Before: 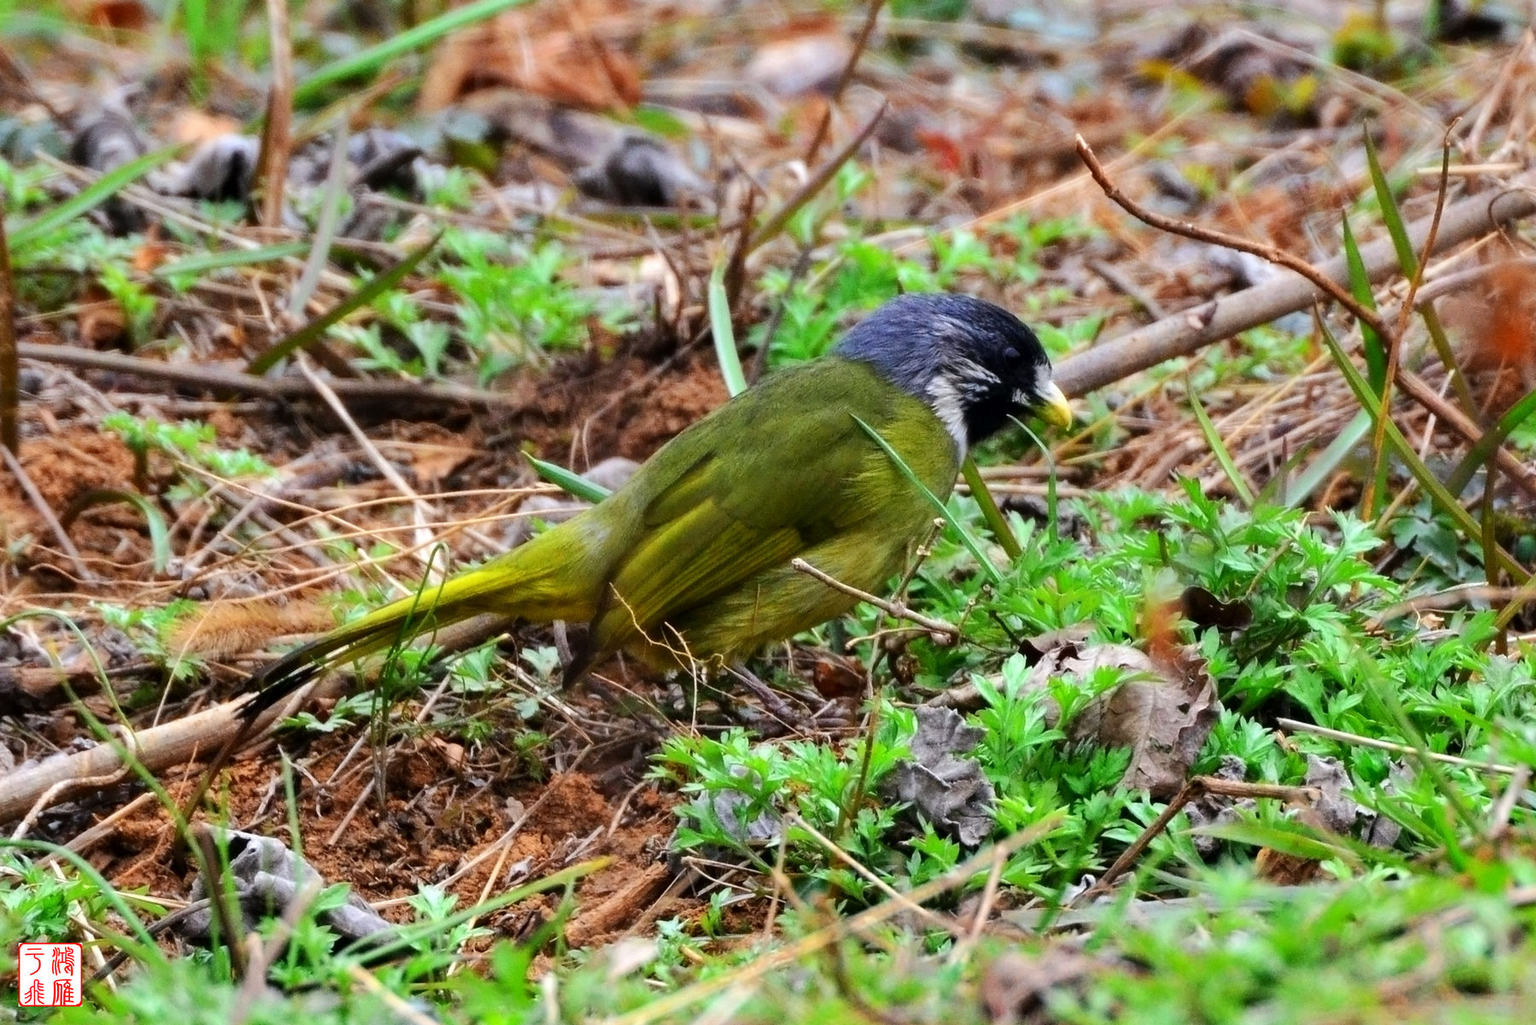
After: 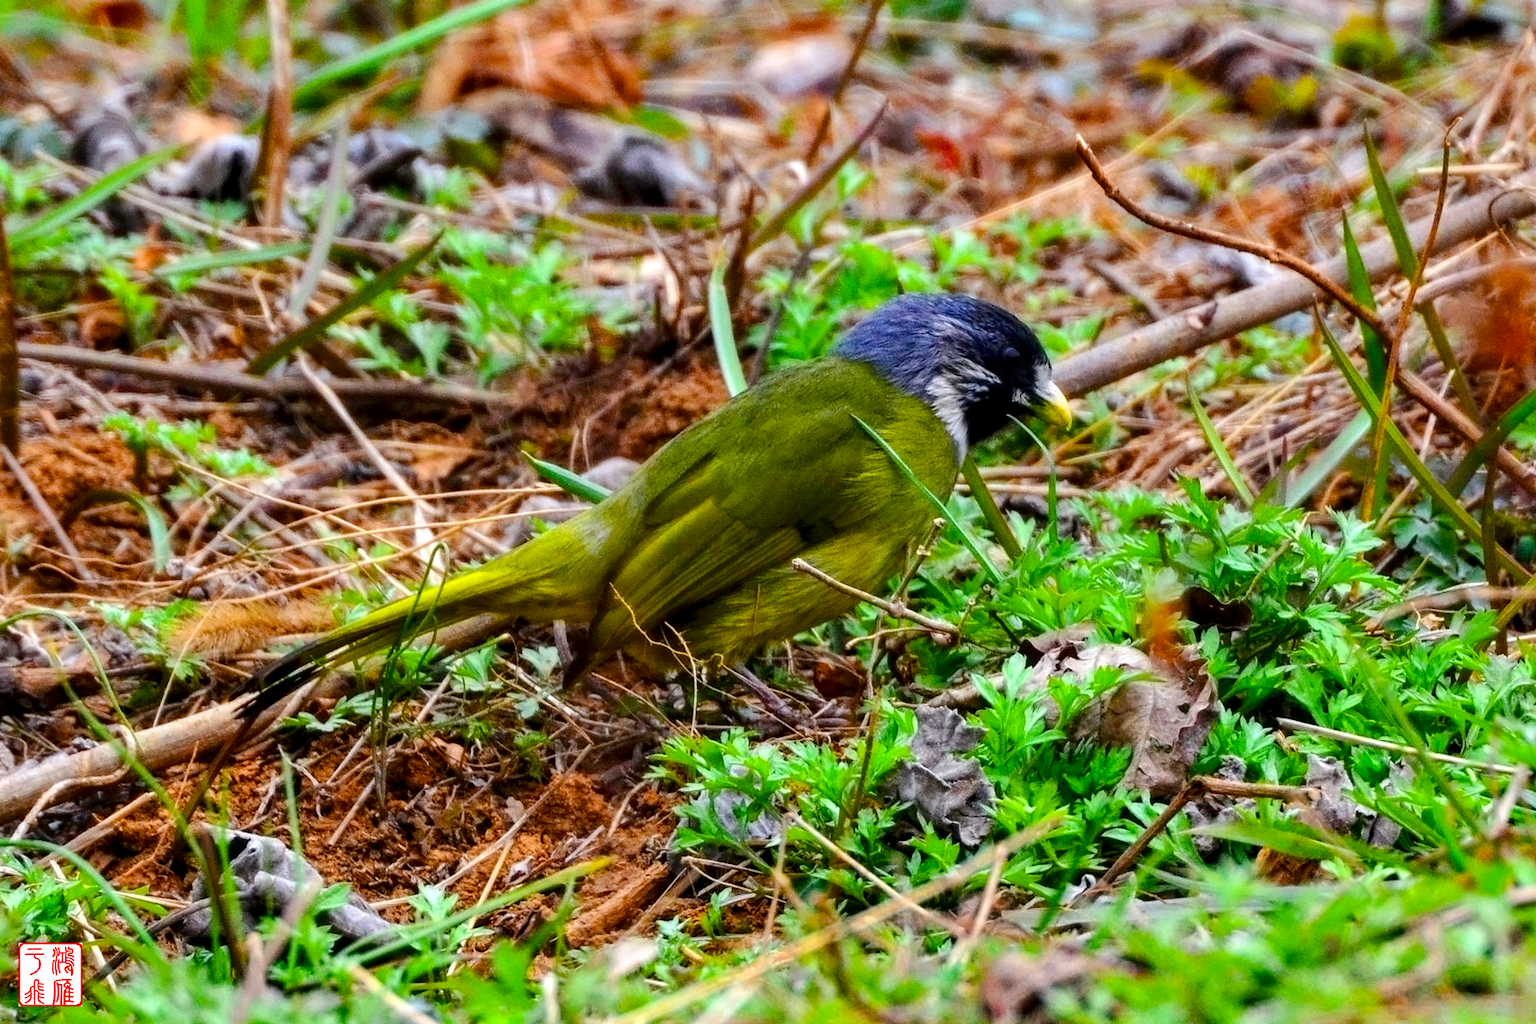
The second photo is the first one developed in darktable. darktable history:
color balance rgb: global offset › luminance 0.229%, linear chroma grading › global chroma 9.803%, perceptual saturation grading › global saturation 34.877%, perceptual saturation grading › highlights -25.751%, perceptual saturation grading › shadows 24.7%
local contrast: shadows 93%, midtone range 0.493
